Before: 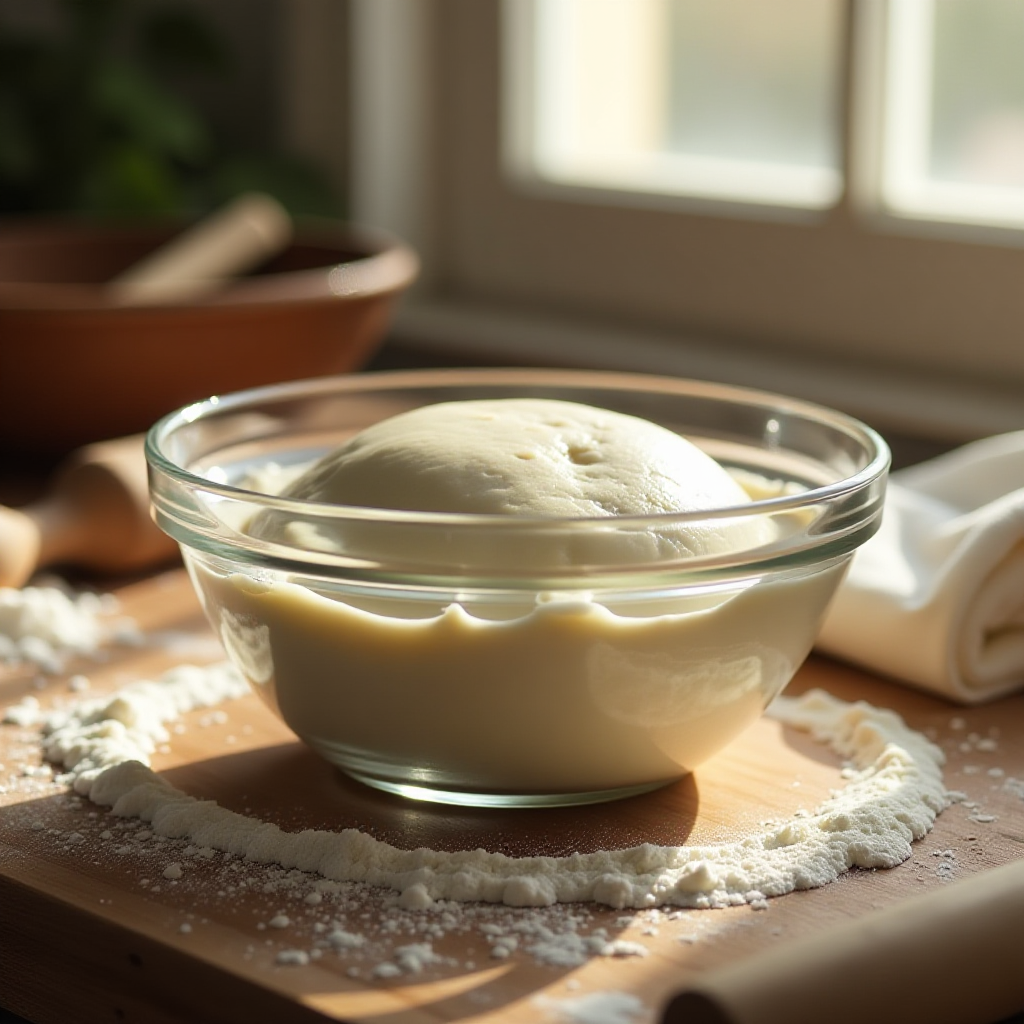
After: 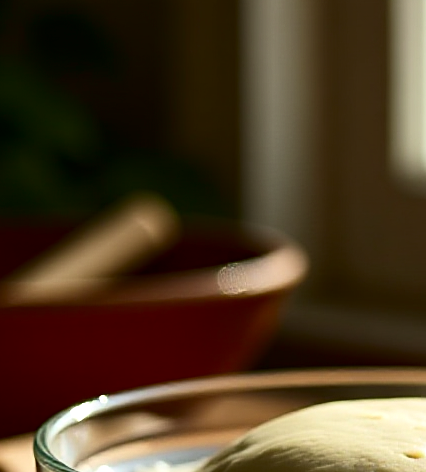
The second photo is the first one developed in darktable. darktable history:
crop and rotate: left 10.932%, top 0.117%, right 47.462%, bottom 53.751%
exposure: exposure 0.129 EV, compensate highlight preservation false
haze removal: compatibility mode true, adaptive false
contrast brightness saturation: contrast 0.218, brightness -0.187, saturation 0.244
sharpen: amount 0.491
